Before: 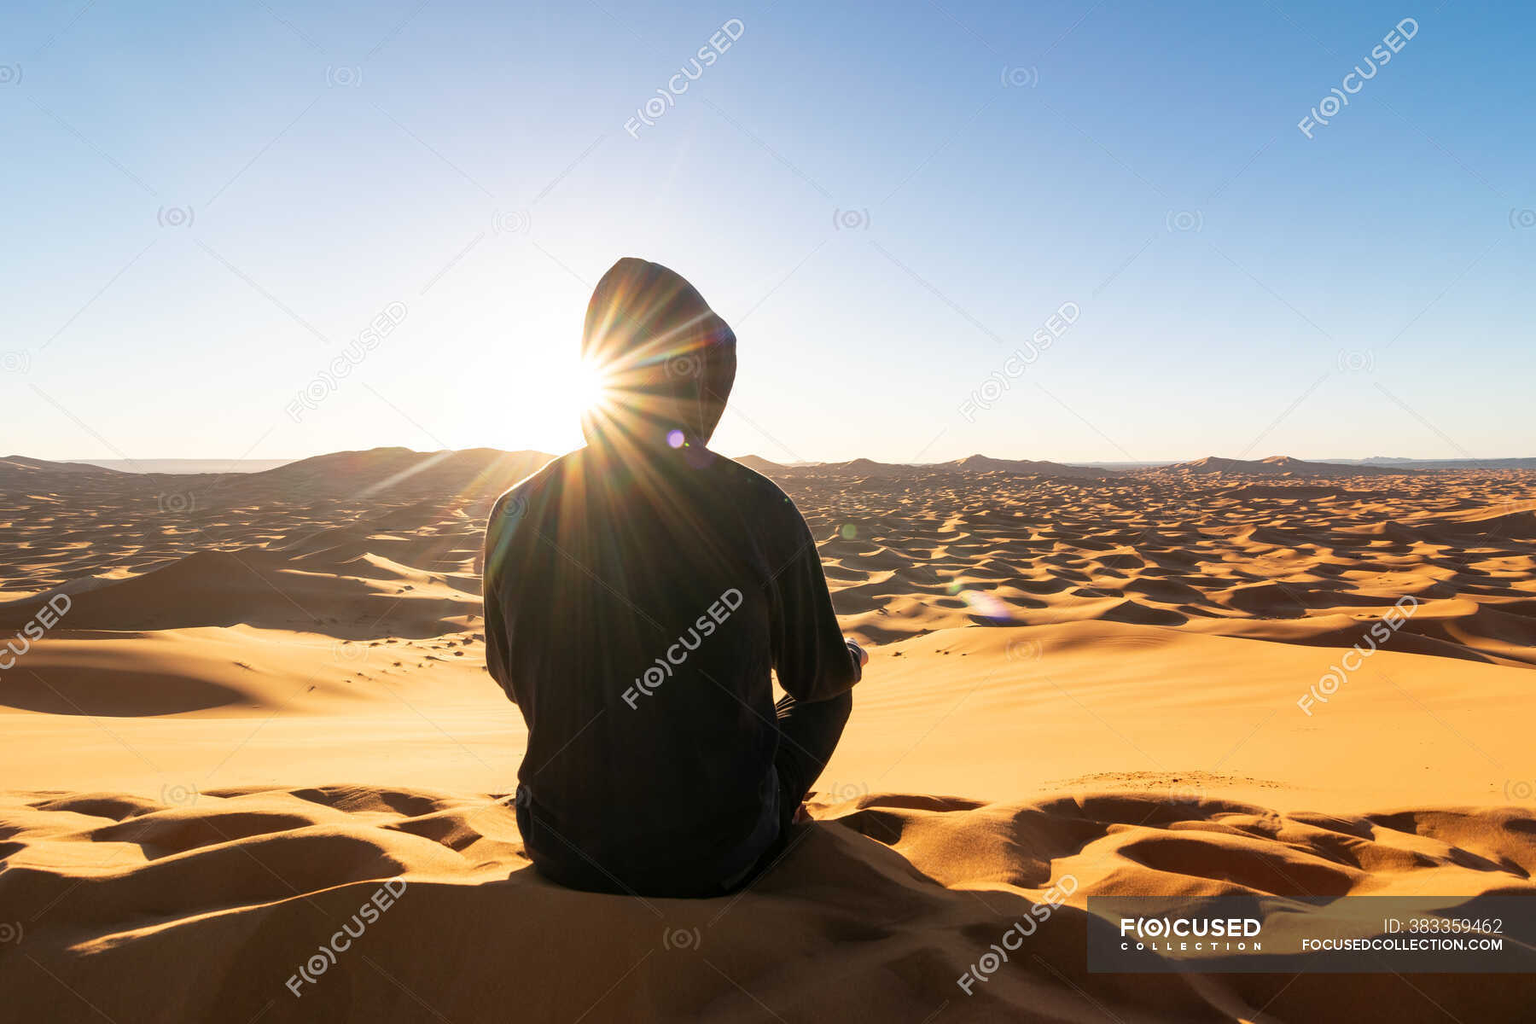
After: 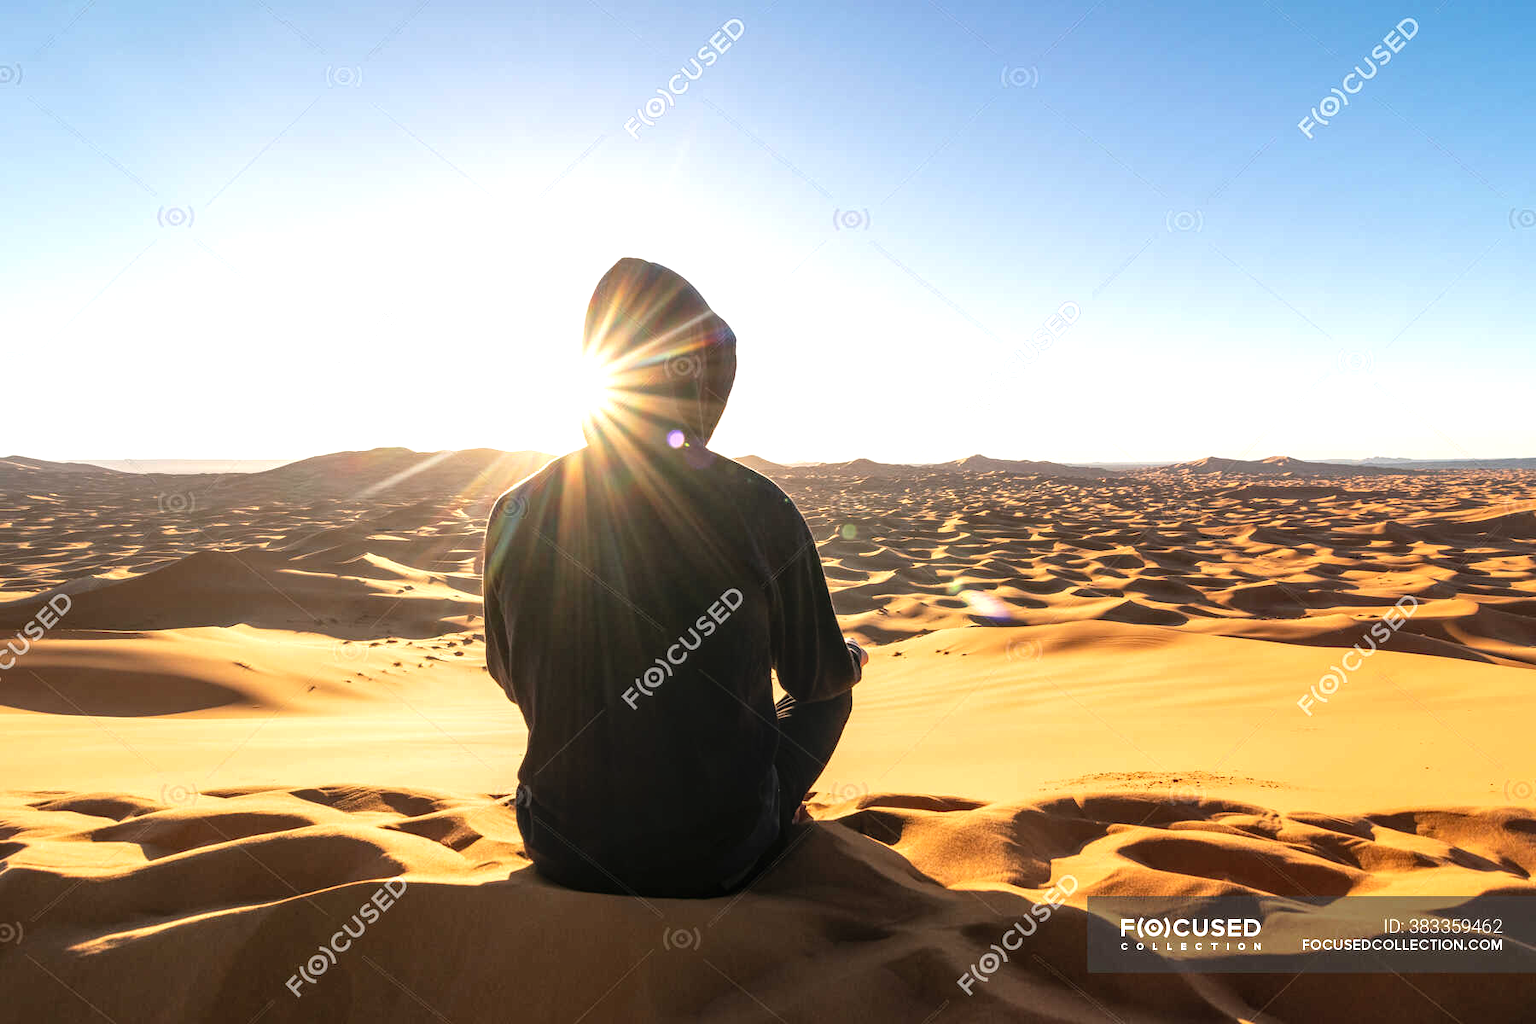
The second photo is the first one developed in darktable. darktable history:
local contrast: on, module defaults
exposure: compensate highlight preservation false
tone equalizer: -8 EV -0.441 EV, -7 EV -0.371 EV, -6 EV -0.328 EV, -5 EV -0.248 EV, -3 EV 0.209 EV, -2 EV 0.312 EV, -1 EV 0.385 EV, +0 EV 0.389 EV
